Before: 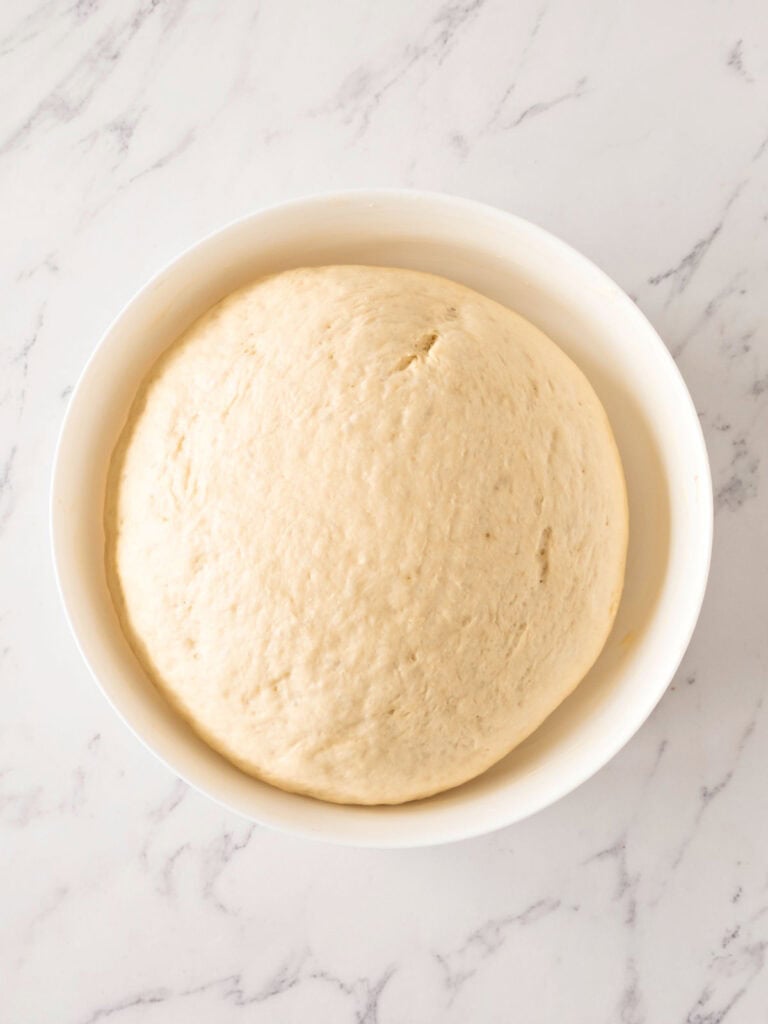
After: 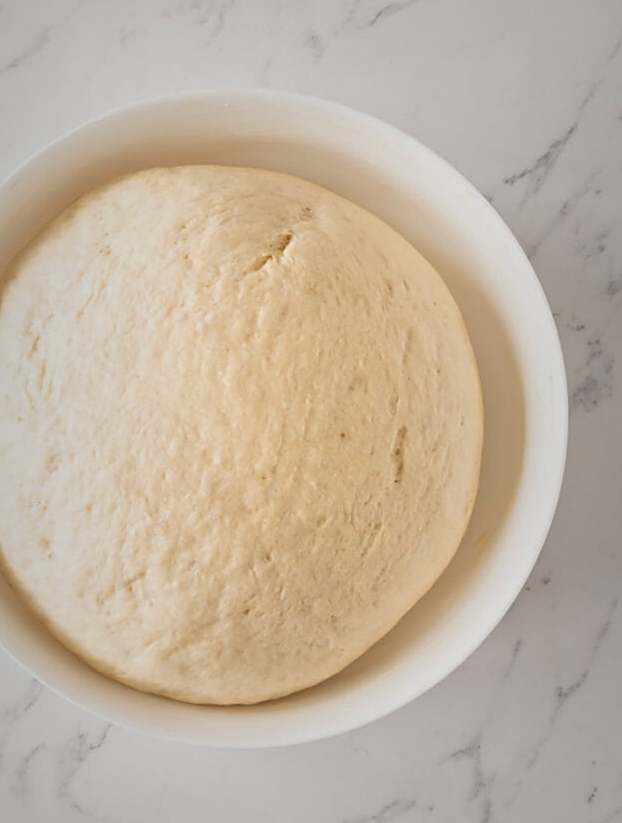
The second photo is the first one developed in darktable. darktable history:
shadows and highlights: shadows 25.8, highlights -24.63
crop: left 18.992%, top 9.816%, right 0%, bottom 9.761%
contrast brightness saturation: contrast -0.099, saturation -0.09
sharpen: on, module defaults
vignetting: fall-off start 18.97%, fall-off radius 136.62%, brightness -0.437, saturation -0.211, width/height ratio 0.619, shape 0.595
